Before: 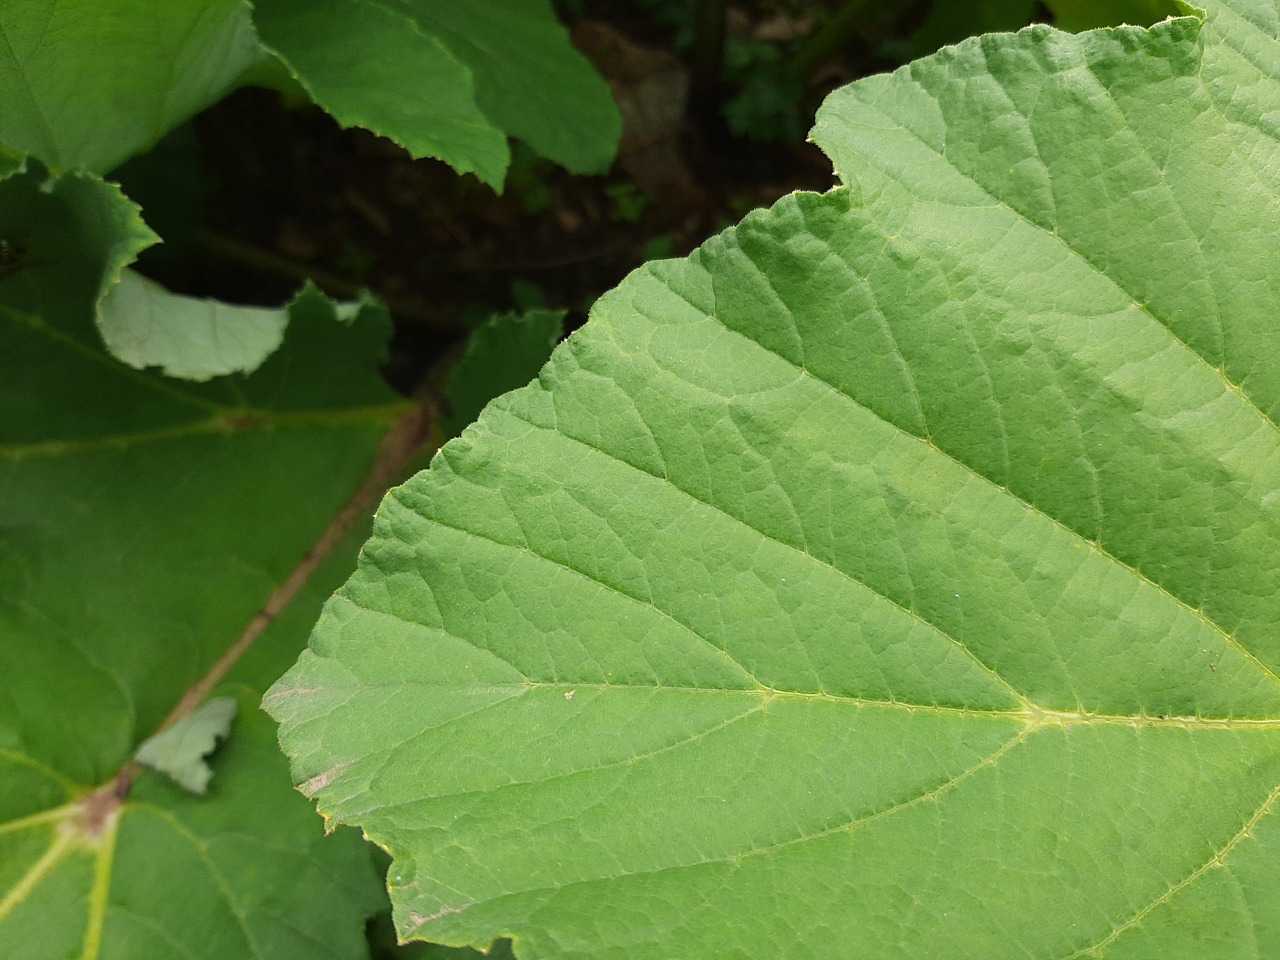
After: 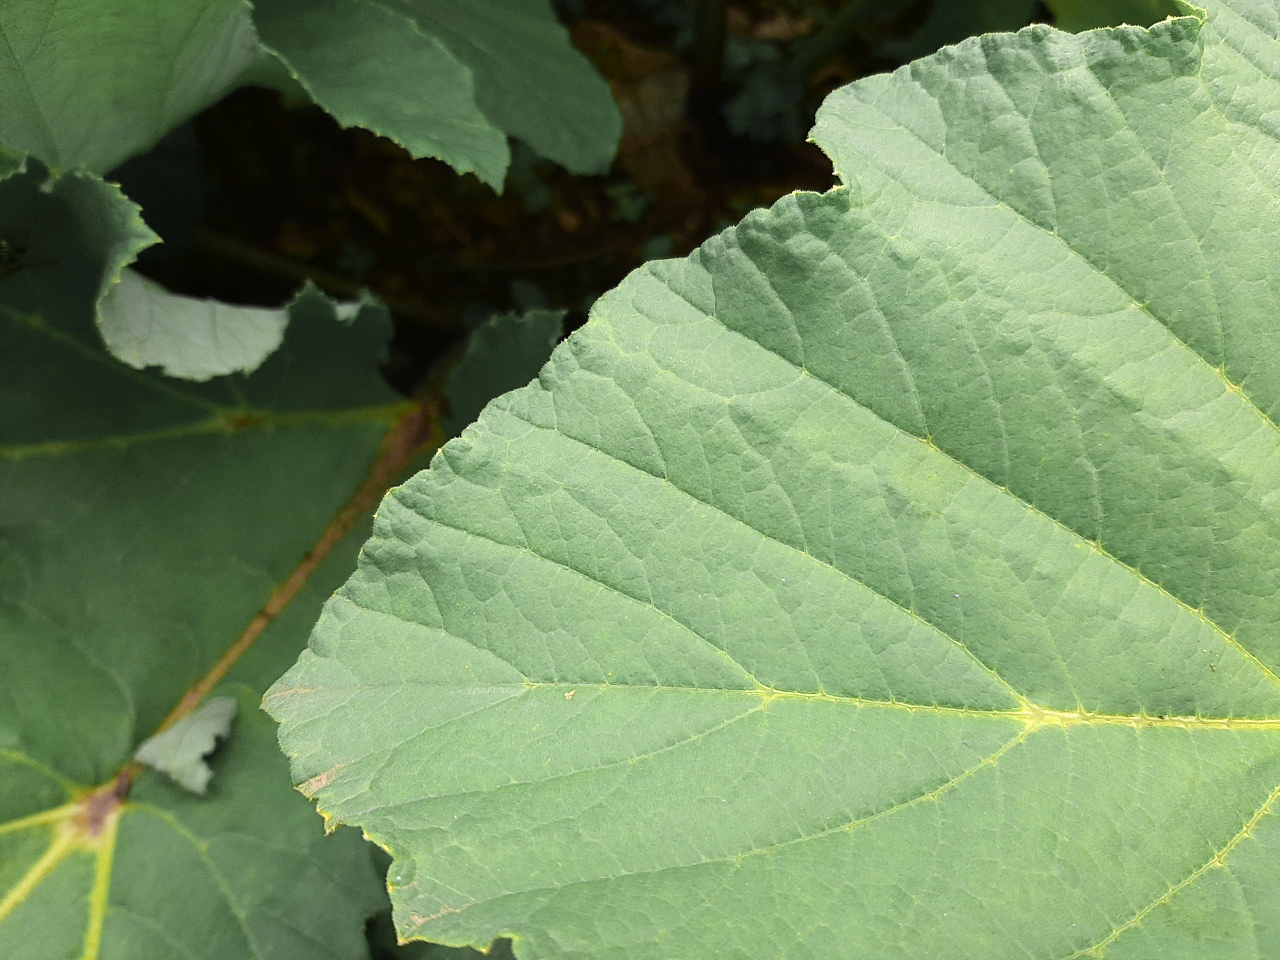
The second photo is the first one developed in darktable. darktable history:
color zones: curves: ch0 [(0.257, 0.558) (0.75, 0.565)]; ch1 [(0.004, 0.857) (0.14, 0.416) (0.257, 0.695) (0.442, 0.032) (0.736, 0.266) (0.891, 0.741)]; ch2 [(0, 0.623) (0.112, 0.436) (0.271, 0.474) (0.516, 0.64) (0.743, 0.286)]
contrast brightness saturation: contrast 0.109, saturation -0.154
